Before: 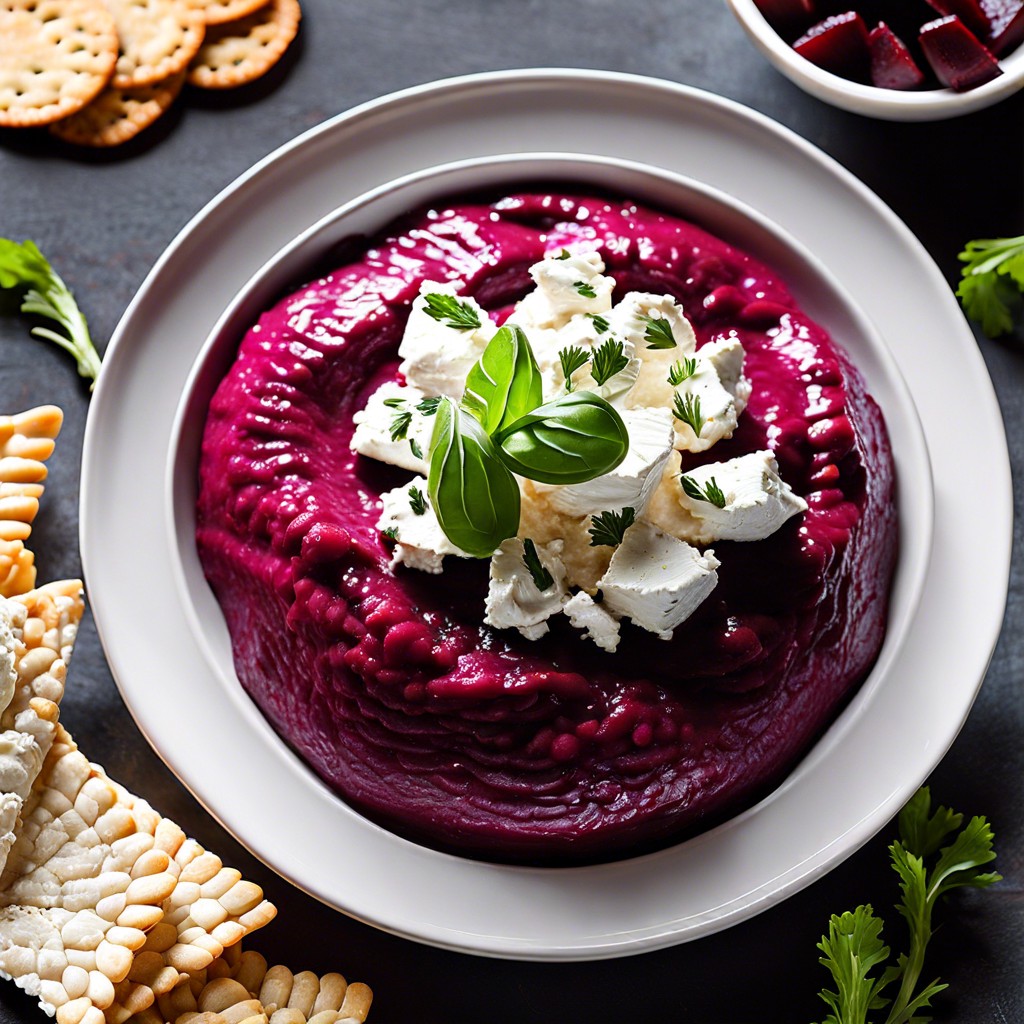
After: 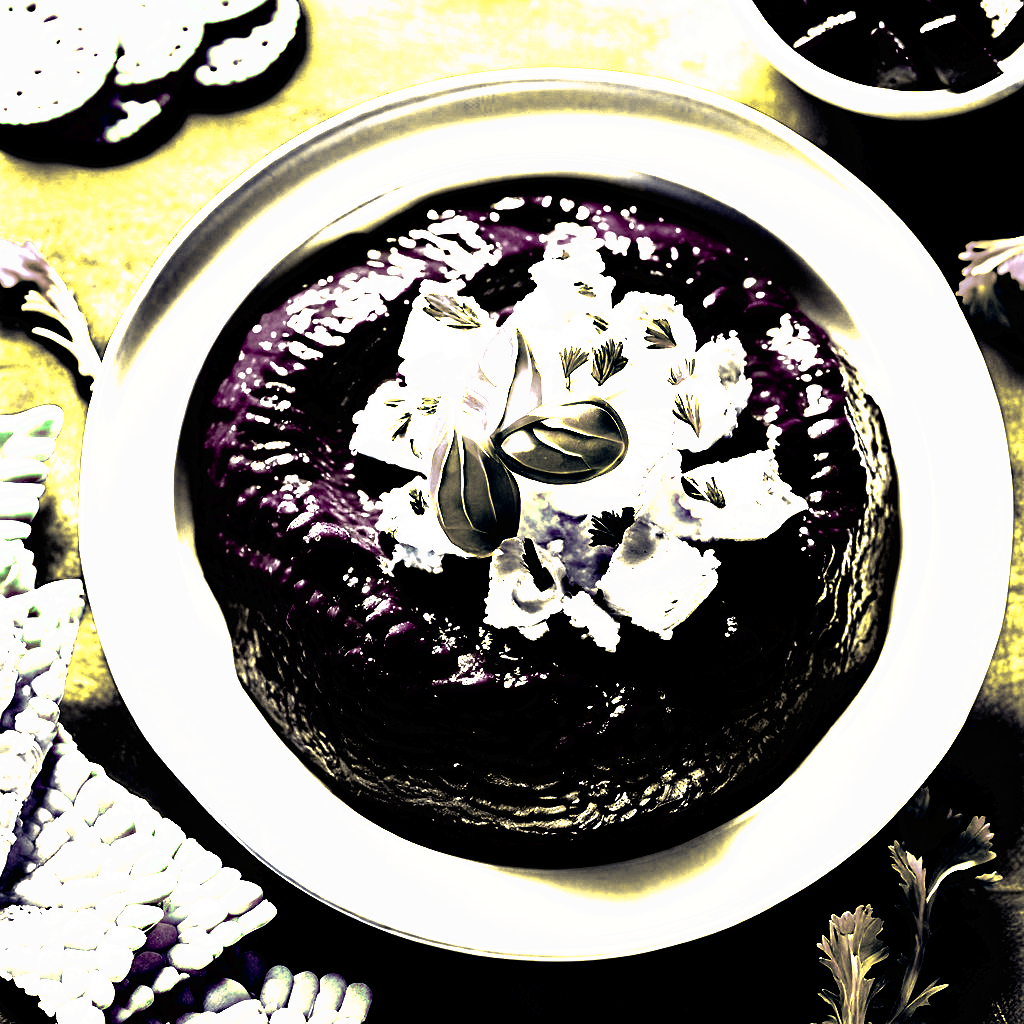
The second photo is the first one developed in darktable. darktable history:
tone curve: curves: ch0 [(0, 0) (0.003, 0.01) (0.011, 0.011) (0.025, 0.008) (0.044, 0.007) (0.069, 0.006) (0.1, 0.005) (0.136, 0.015) (0.177, 0.094) (0.224, 0.241) (0.277, 0.369) (0.335, 0.5) (0.399, 0.648) (0.468, 0.811) (0.543, 0.975) (0.623, 0.989) (0.709, 0.989) (0.801, 0.99) (0.898, 0.99) (1, 1)], preserve colors none
color look up table: target L [98.62, 100, 68.49, 69.52, 70.03, 96.54, 54.65, 70.62, 97.06, 97.02, 38.68, 28.72, 21.38, 0.194, 200.09, 100.34, 99.11, 68.49, 96.54, 100, 90.73, 97.19, 43.84, 23.27, 39.8, 46.6, 42.6, 29.96, 54.73, 100.34, 70.63, 69.98, 97.19, 31.56, 46.38, 38.15, 40.6, 43.19, 43.66, 17.92, 25.32, 13.89, 0.183, 12.87, 100, 55.12, 98.35, 64.85, 27.93], target a [-0.194, -0.097, -1.595, -1.27, 0.297, -2.838, -0.367, -2.577, -4.742, -4.943, -0.677, -1.169, -0.045, 0.069, 0, 0, -0.948, -1.595, -2.838, -0.097, -68.31, -0.264, 1.504, 4.409, 2.074, 0.614, 0.166, 1.104, -0.001, 0.001, -2.465, -0.067, -0.264, 5.388, -3.073, 1.278, 0.836, -0.121, -0.29, 3.292, -0.138, 0.707, 0, 0.493, -0.097, -0.158, -10.08, -37.19, -0.749], target b [2.414, 1.214, 23.03, 1.621, -1.061, 44.04, -0.12, 29, 72.61, 73.13, 3.166, 2.565, 1.043, -0.254, 0, 0, 0.739, 23.03, 44.04, 1.214, 63.9, 0.988, 3.559, 1.432, 4.012, 4.684, 4.864, 2.541, 0.01, -0.001, 27.14, 0.82, 0.988, 2.249, 4.426, 2.616, 3.983, 4.422, 2.762, 0.448, 1.997, 0.25, 0, 0.172, 1.214, 0.589, 78.05, 22.54, 2.161], num patches 49
